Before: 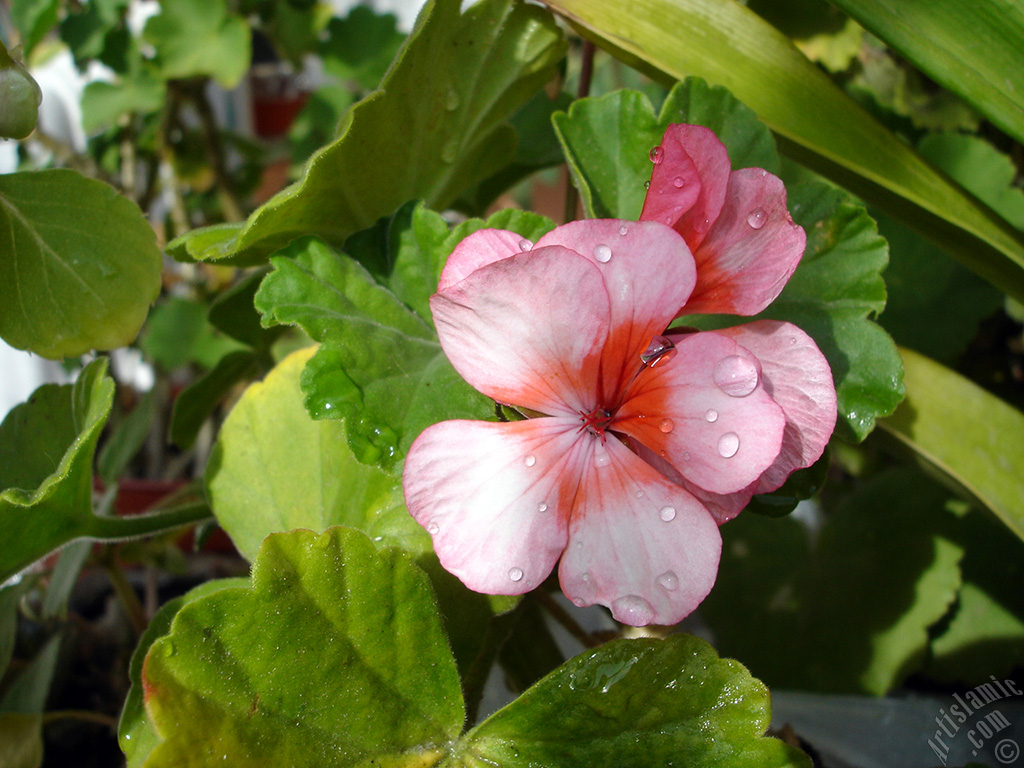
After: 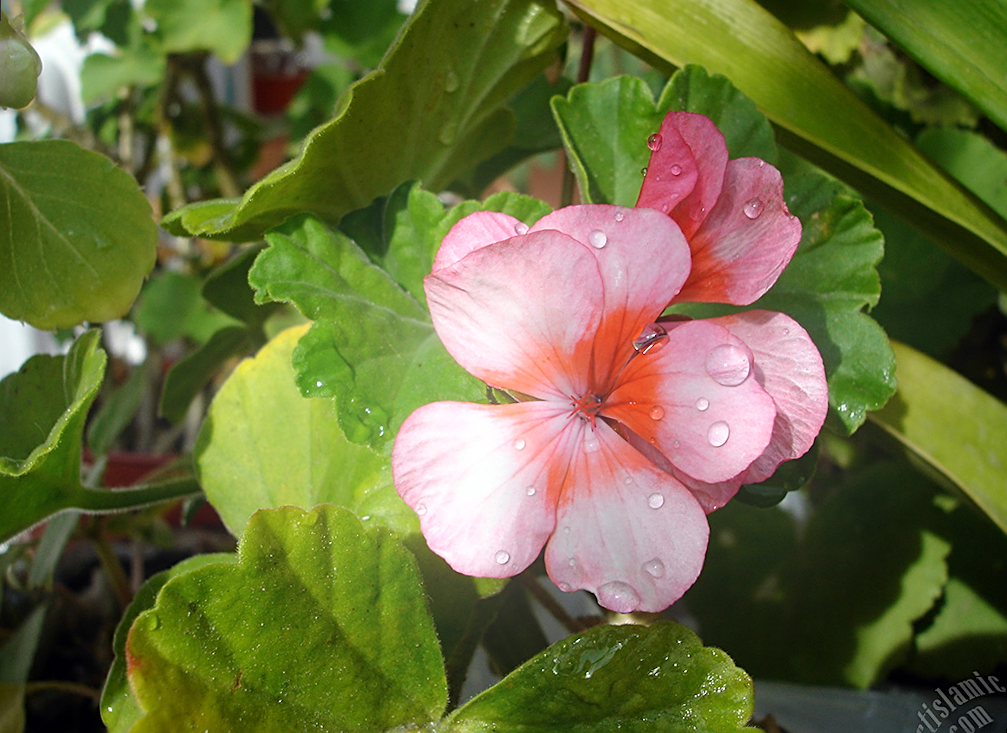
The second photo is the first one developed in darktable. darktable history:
bloom: on, module defaults
rotate and perspective: rotation 1.57°, crop left 0.018, crop right 0.982, crop top 0.039, crop bottom 0.961
sharpen: on, module defaults
